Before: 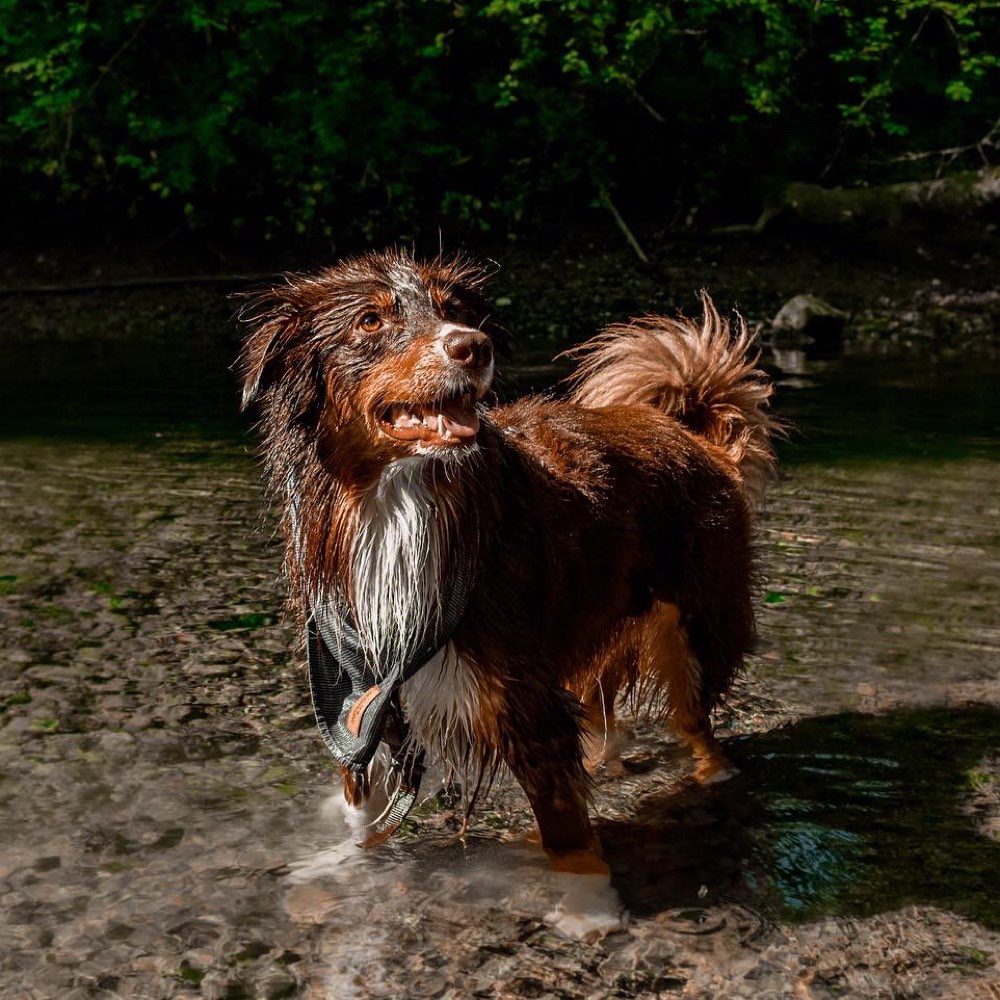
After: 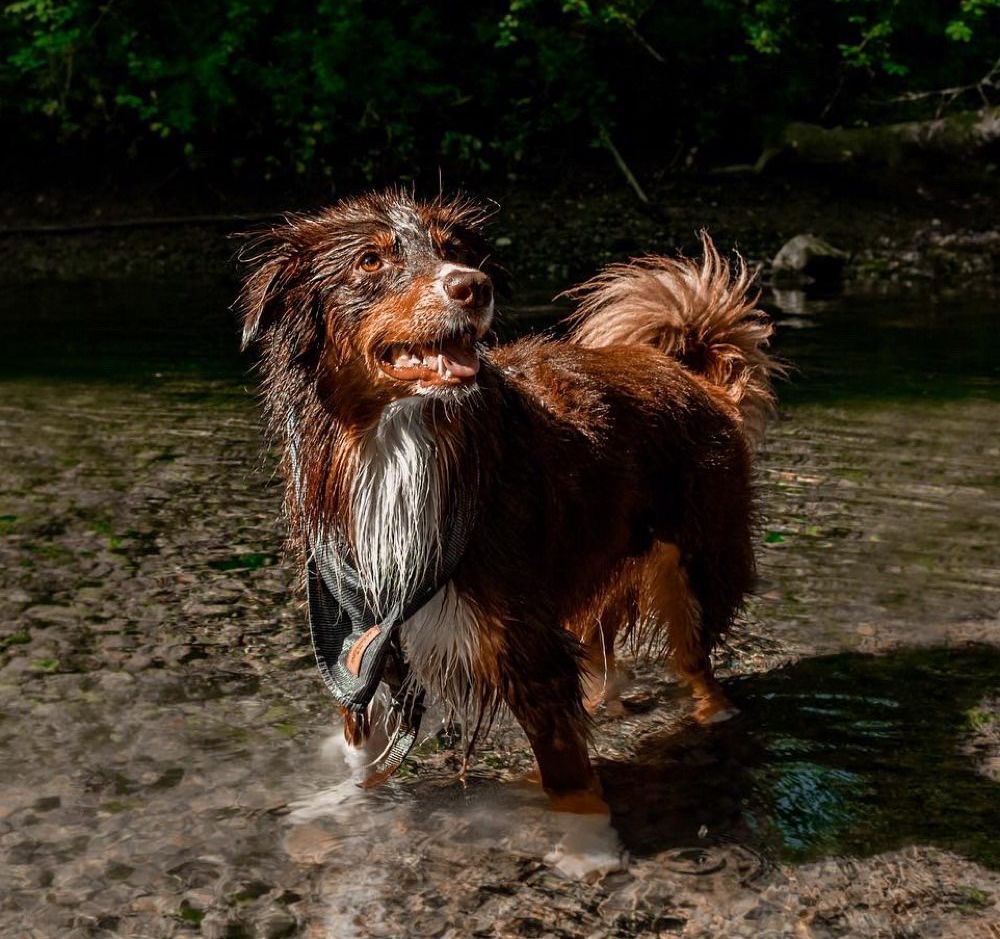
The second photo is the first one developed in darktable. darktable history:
crop and rotate: top 6.098%
